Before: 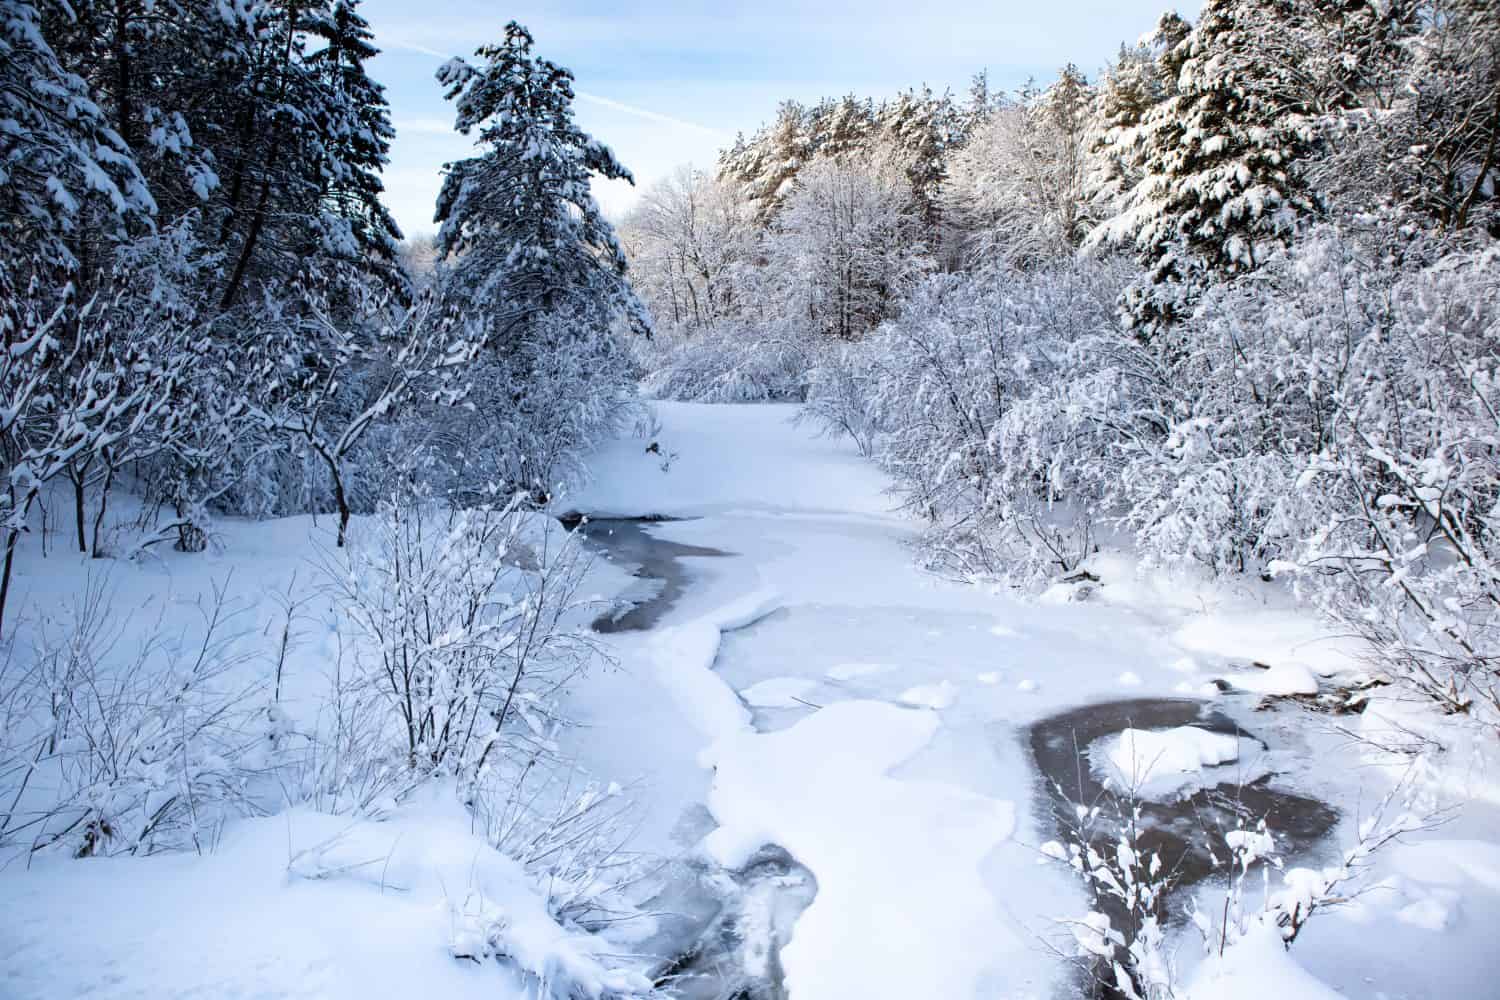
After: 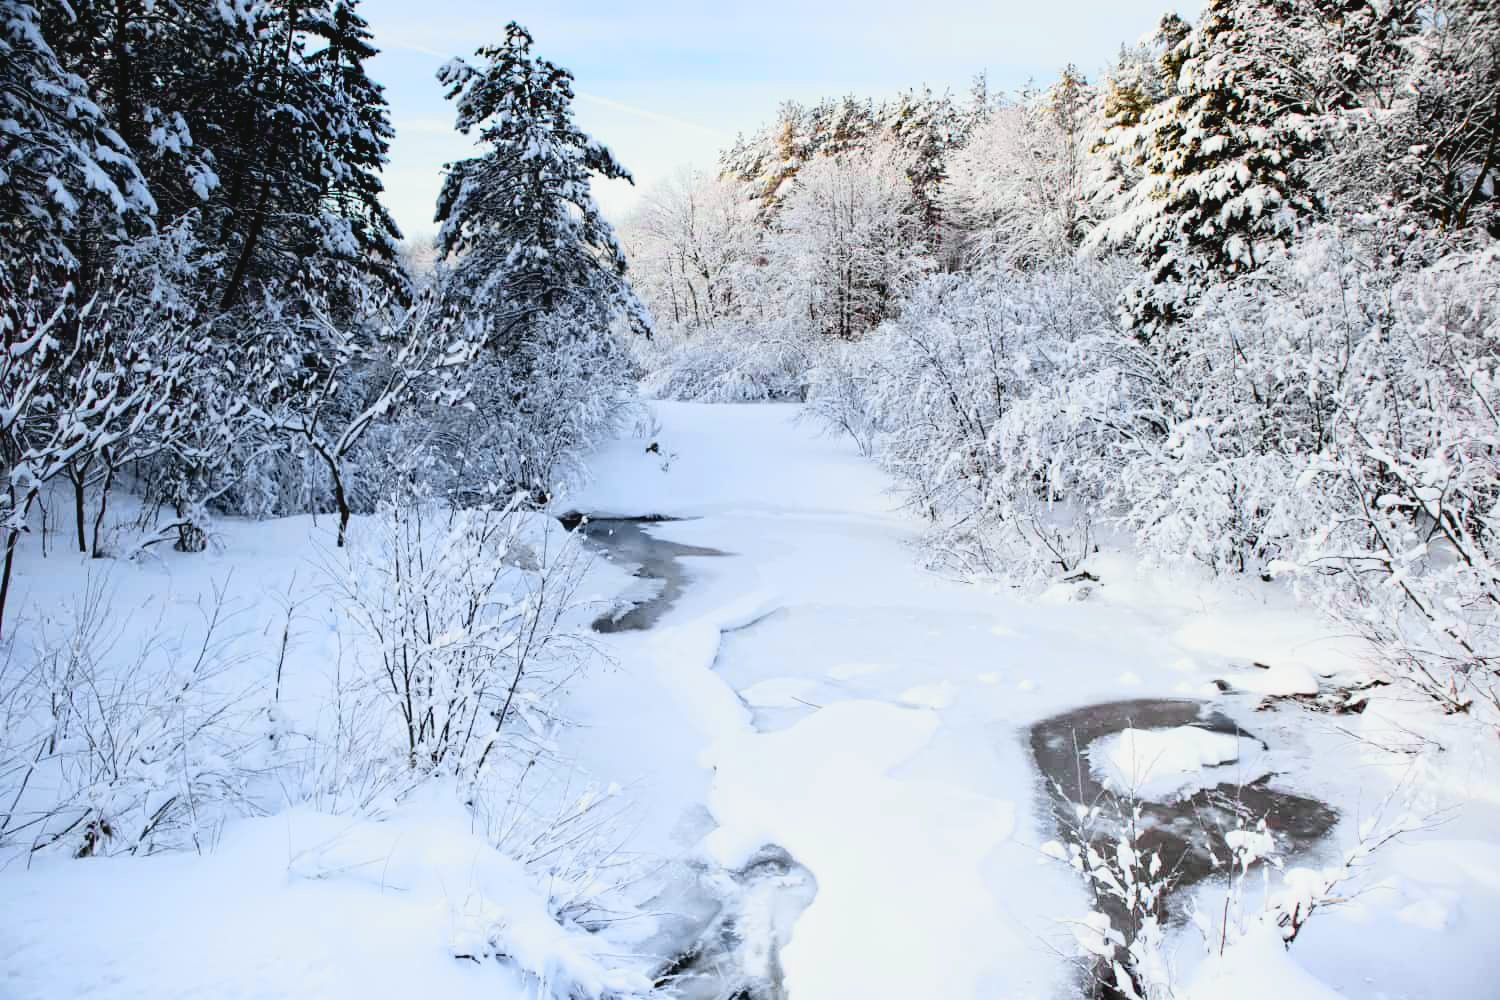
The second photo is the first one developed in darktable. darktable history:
tone curve: curves: ch0 [(0, 0.039) (0.113, 0.081) (0.204, 0.204) (0.498, 0.608) (0.709, 0.819) (0.984, 0.961)]; ch1 [(0, 0) (0.172, 0.123) (0.317, 0.272) (0.414, 0.382) (0.476, 0.479) (0.505, 0.501) (0.528, 0.54) (0.618, 0.647) (0.709, 0.764) (1, 1)]; ch2 [(0, 0) (0.411, 0.424) (0.492, 0.502) (0.521, 0.513) (0.537, 0.57) (0.686, 0.638) (1, 1)], color space Lab, independent channels, preserve colors none
